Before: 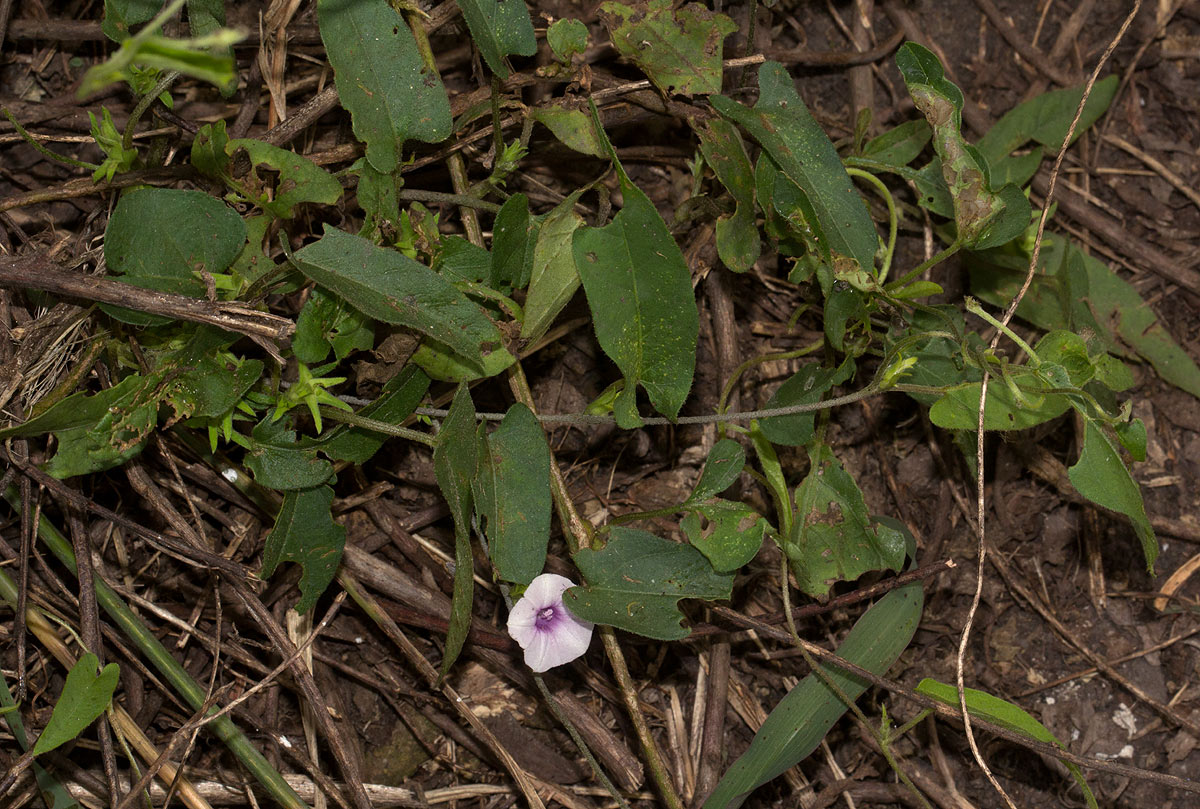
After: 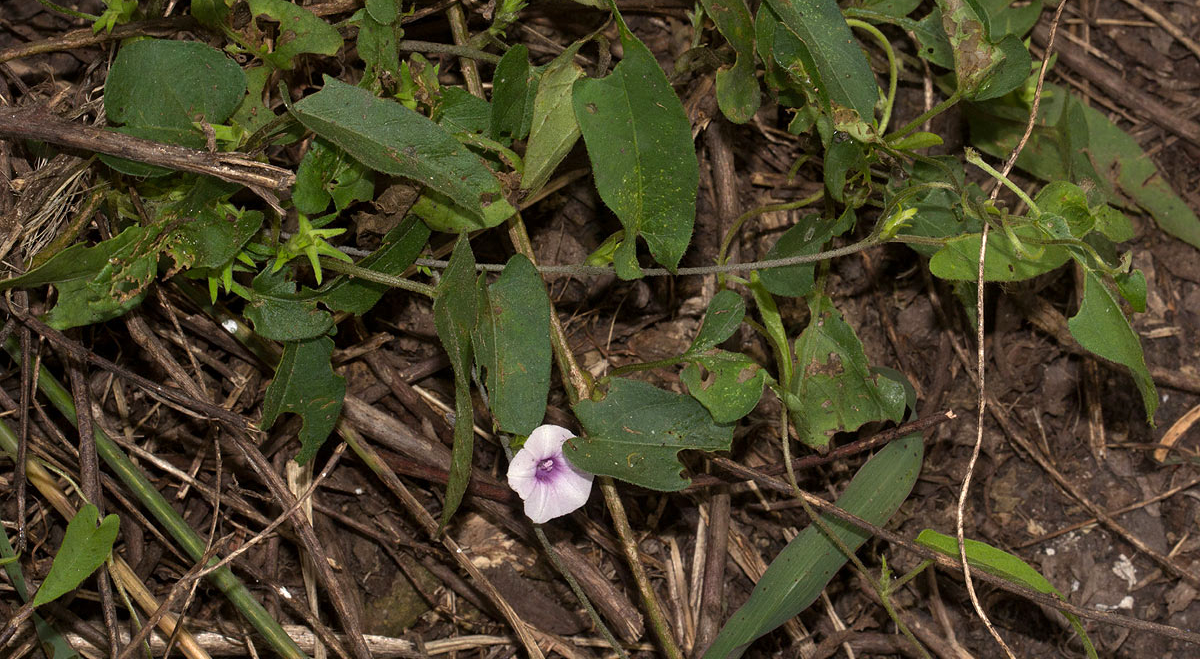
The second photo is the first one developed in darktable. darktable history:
crop and rotate: top 18.507%
exposure: exposure 0.207 EV, compensate highlight preservation false
